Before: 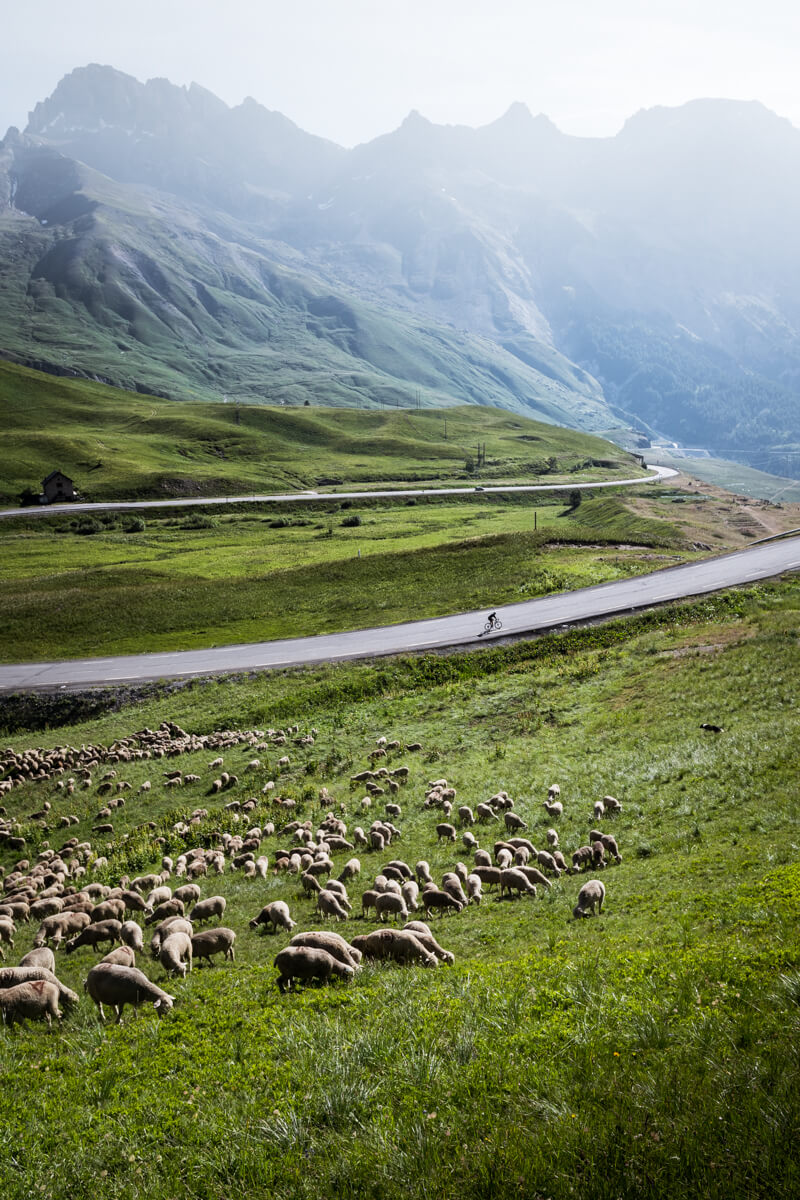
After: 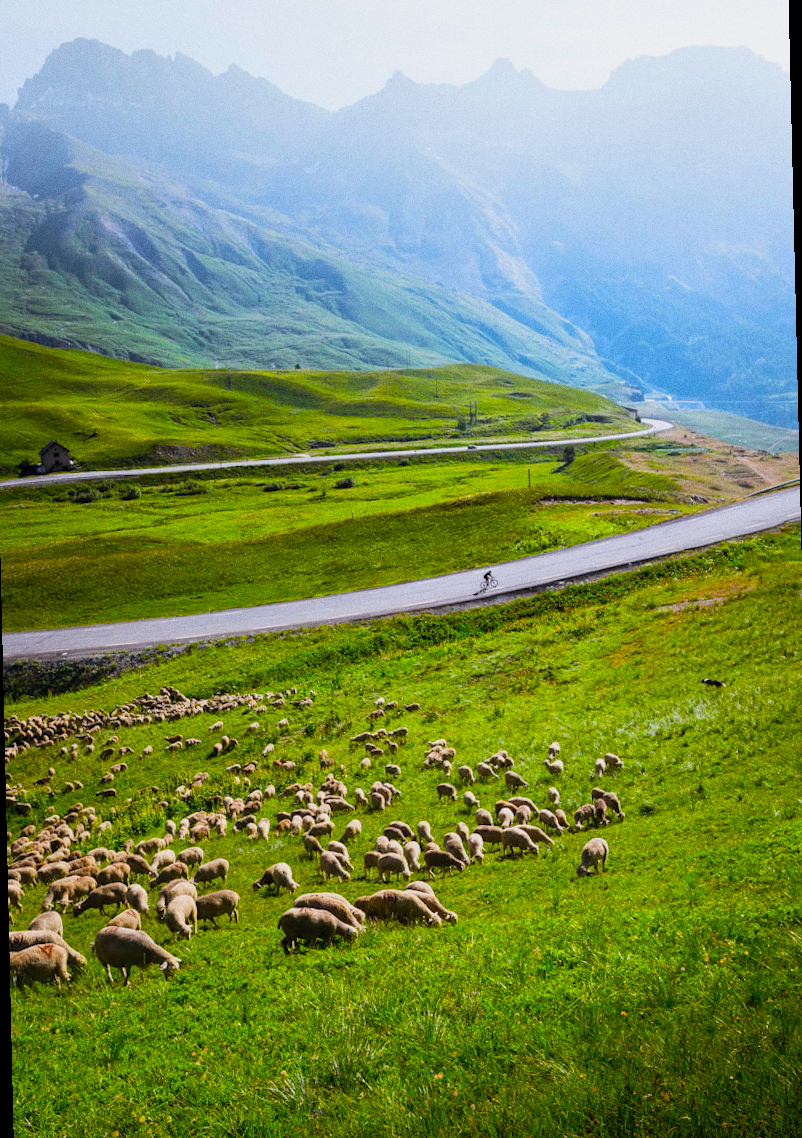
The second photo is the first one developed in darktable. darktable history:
grain: coarseness 0.09 ISO
exposure: exposure -0.048 EV, compensate highlight preservation false
rotate and perspective: rotation -1.32°, lens shift (horizontal) -0.031, crop left 0.015, crop right 0.985, crop top 0.047, crop bottom 0.982
contrast brightness saturation: contrast 0.07, brightness 0.08, saturation 0.18
color balance: input saturation 134.34%, contrast -10.04%, contrast fulcrum 19.67%, output saturation 133.51%
